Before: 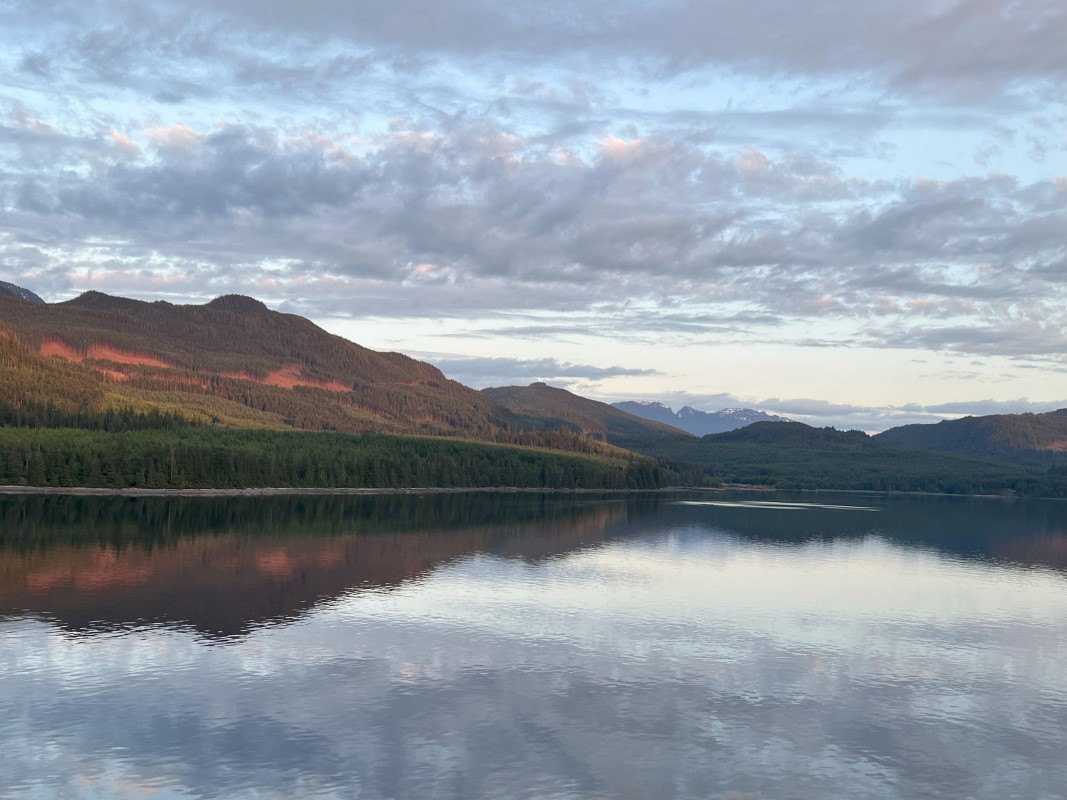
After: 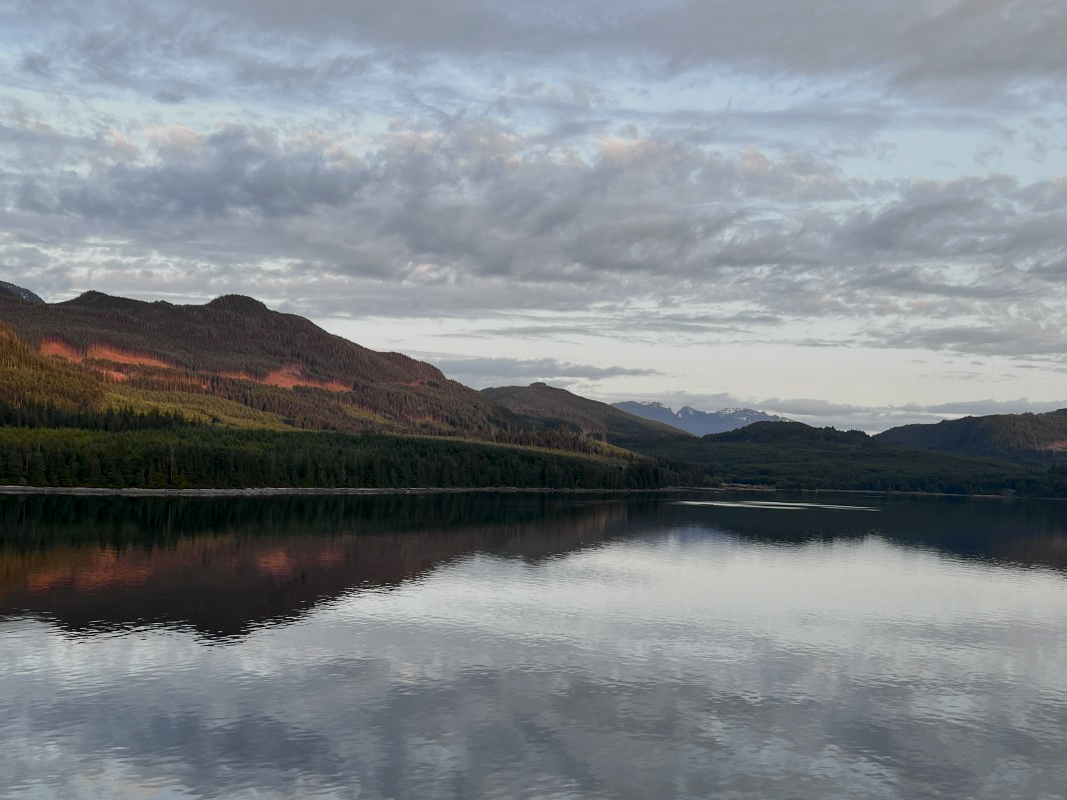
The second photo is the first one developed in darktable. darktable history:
tone curve: curves: ch0 [(0, 0) (0.037, 0.025) (0.131, 0.093) (0.275, 0.256) (0.476, 0.517) (0.607, 0.667) (0.691, 0.745) (0.789, 0.836) (0.911, 0.925) (0.997, 0.995)]; ch1 [(0, 0) (0.301, 0.3) (0.444, 0.45) (0.493, 0.495) (0.507, 0.503) (0.534, 0.533) (0.582, 0.58) (0.658, 0.693) (0.746, 0.77) (1, 1)]; ch2 [(0, 0) (0.246, 0.233) (0.36, 0.352) (0.415, 0.418) (0.476, 0.492) (0.502, 0.504) (0.525, 0.518) (0.539, 0.544) (0.586, 0.602) (0.634, 0.651) (0.706, 0.727) (0.853, 0.852) (1, 0.951)], color space Lab, independent channels, preserve colors none
exposure: black level correction 0.009, exposure -0.637 EV, compensate highlight preservation false
